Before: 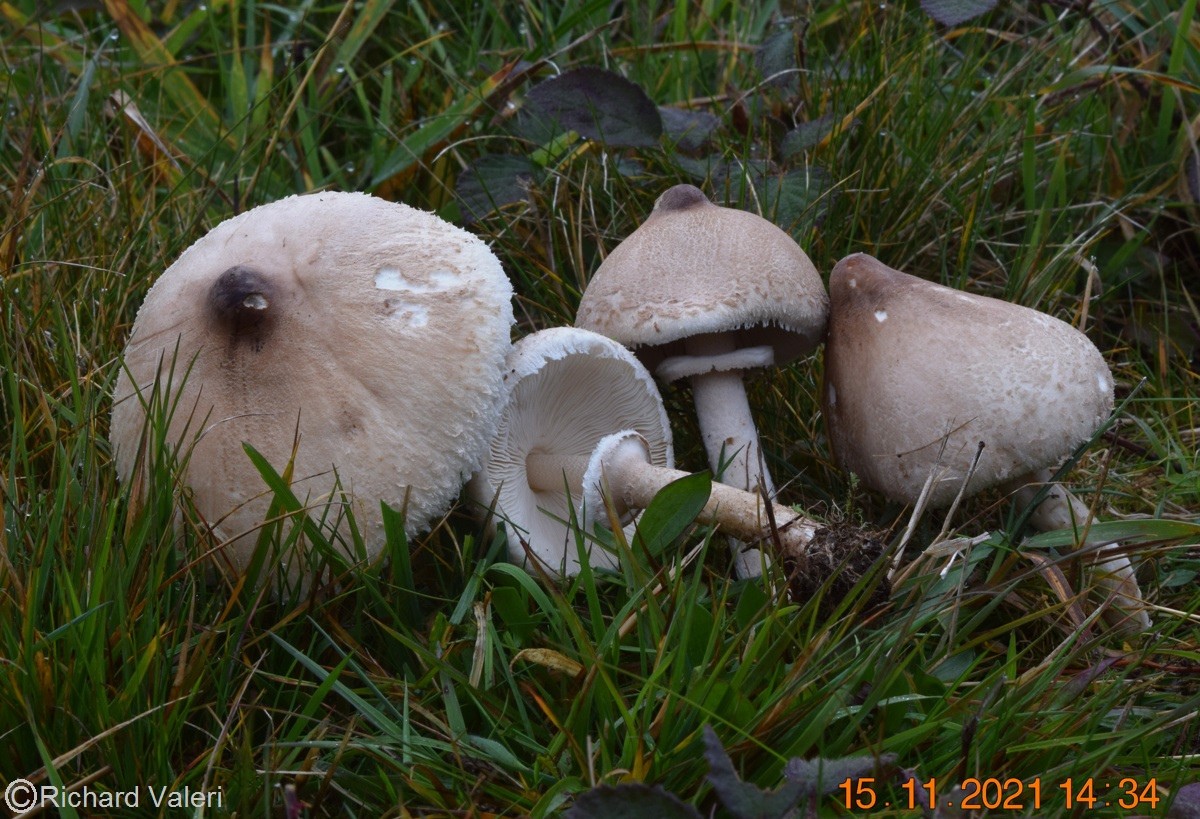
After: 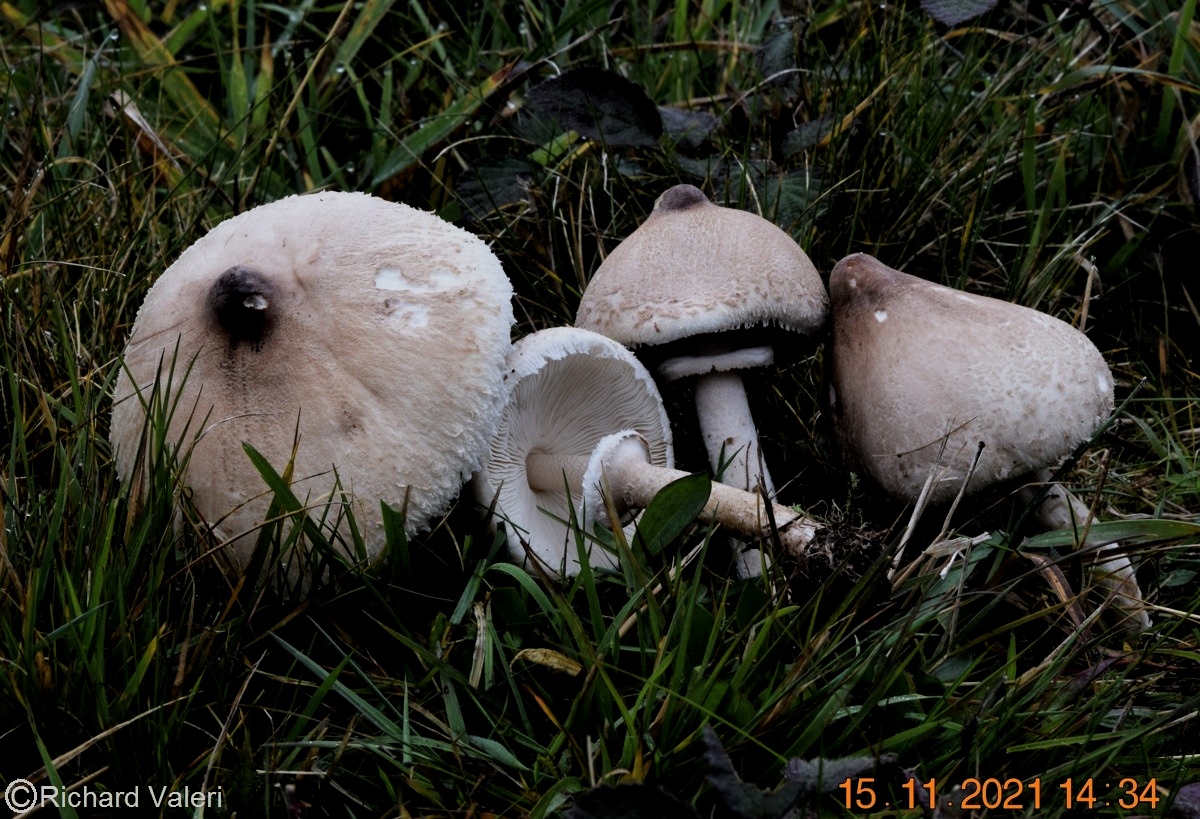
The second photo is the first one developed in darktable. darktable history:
local contrast: highlights 100%, shadows 101%, detail 120%, midtone range 0.2
filmic rgb: black relative exposure -5.05 EV, white relative exposure 3.95 EV, hardness 2.88, contrast 1.299, highlights saturation mix -29.97%
